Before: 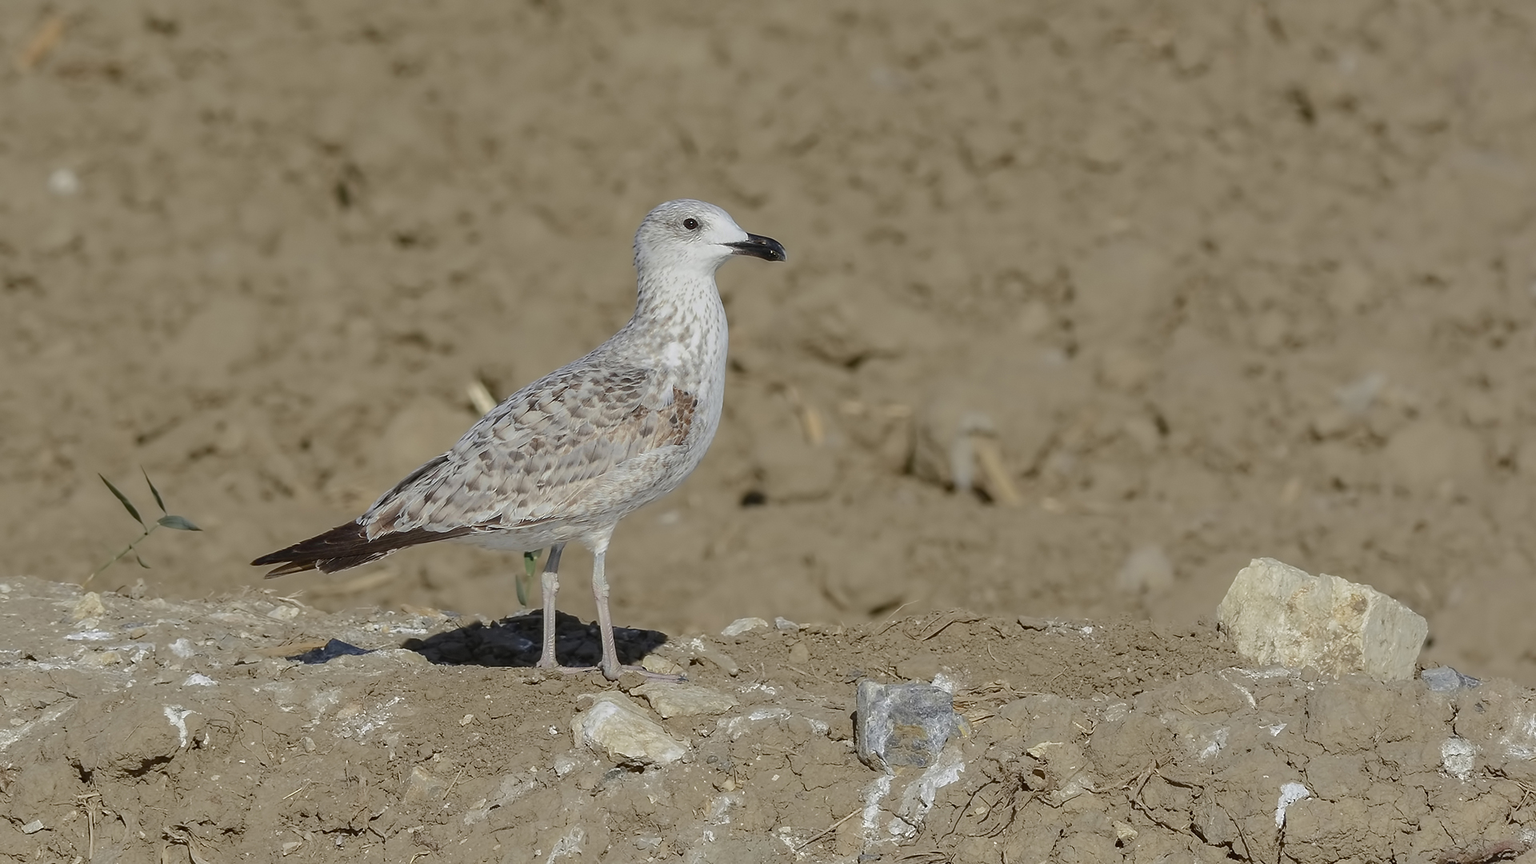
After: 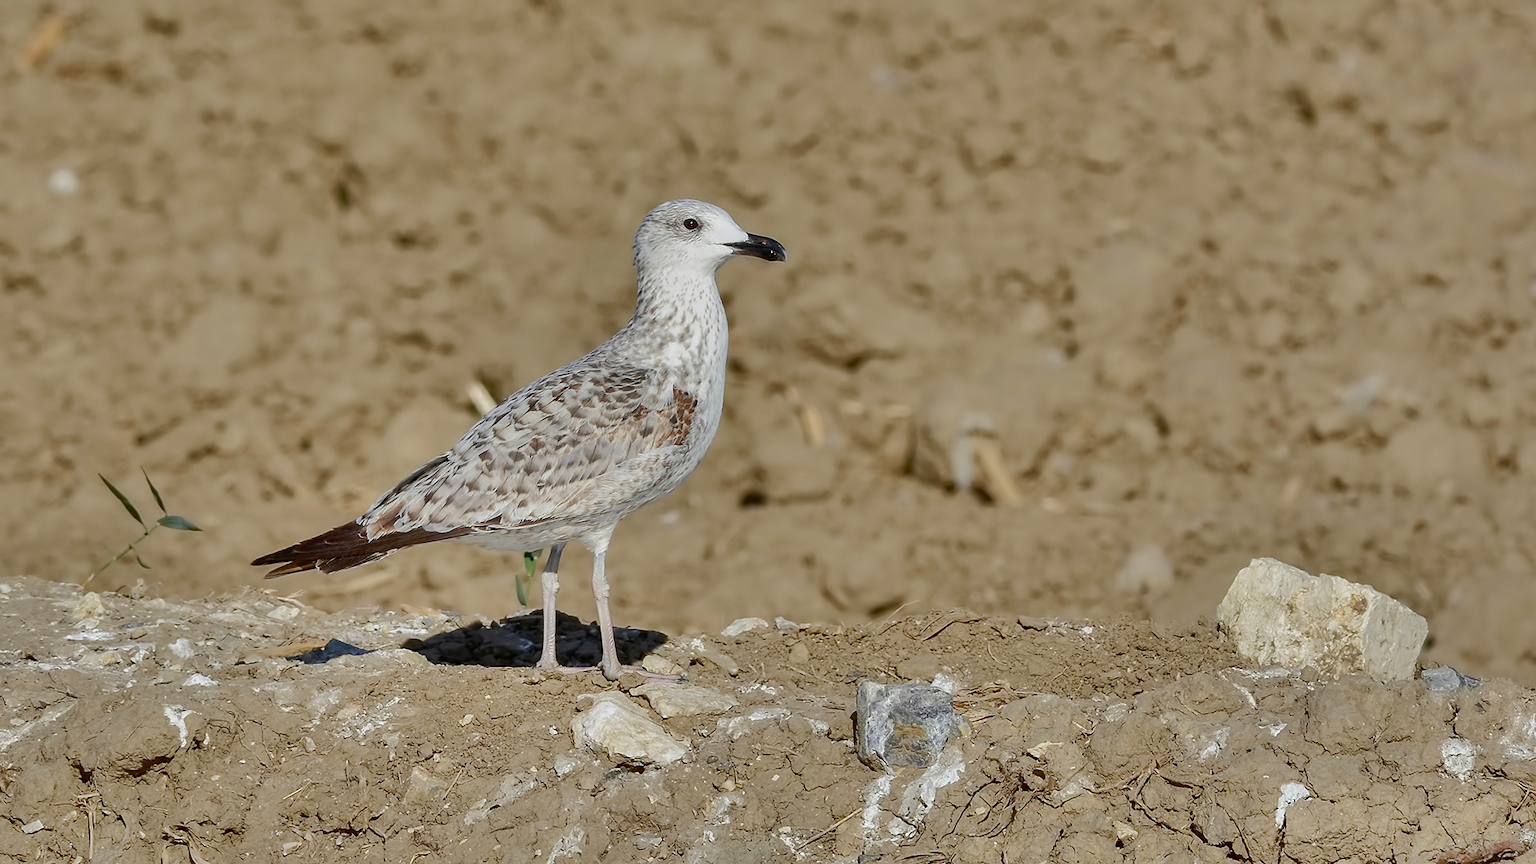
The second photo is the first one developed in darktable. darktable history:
tone curve: curves: ch0 [(0, 0) (0.004, 0.001) (0.133, 0.16) (0.325, 0.399) (0.475, 0.588) (0.832, 0.903) (1, 1)], preserve colors none
shadows and highlights: shadows 20.93, highlights -82.58, soften with gaussian
